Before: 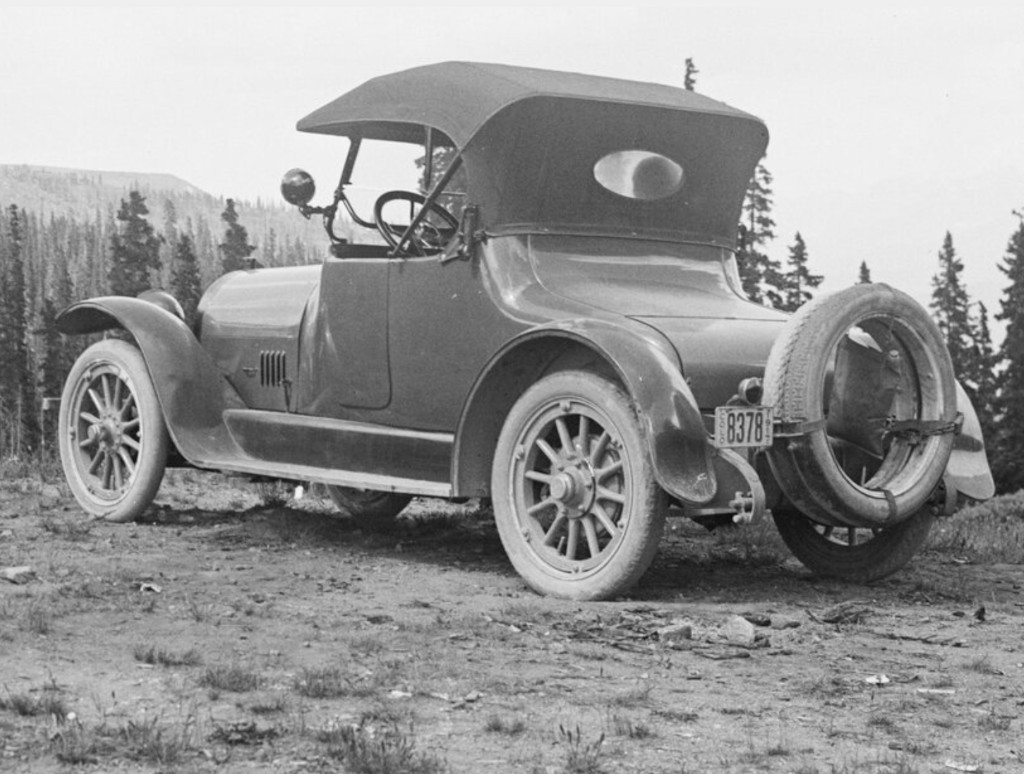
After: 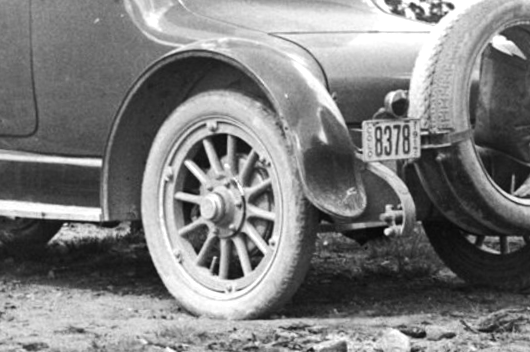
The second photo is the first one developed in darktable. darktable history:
rotate and perspective: rotation -2.29°, automatic cropping off
crop: left 35.03%, top 36.625%, right 14.663%, bottom 20.057%
tone equalizer "contrast tone curve: medium": -8 EV -0.75 EV, -7 EV -0.7 EV, -6 EV -0.6 EV, -5 EV -0.4 EV, -3 EV 0.4 EV, -2 EV 0.6 EV, -1 EV 0.7 EV, +0 EV 0.75 EV, edges refinement/feathering 500, mask exposure compensation -1.57 EV, preserve details no
